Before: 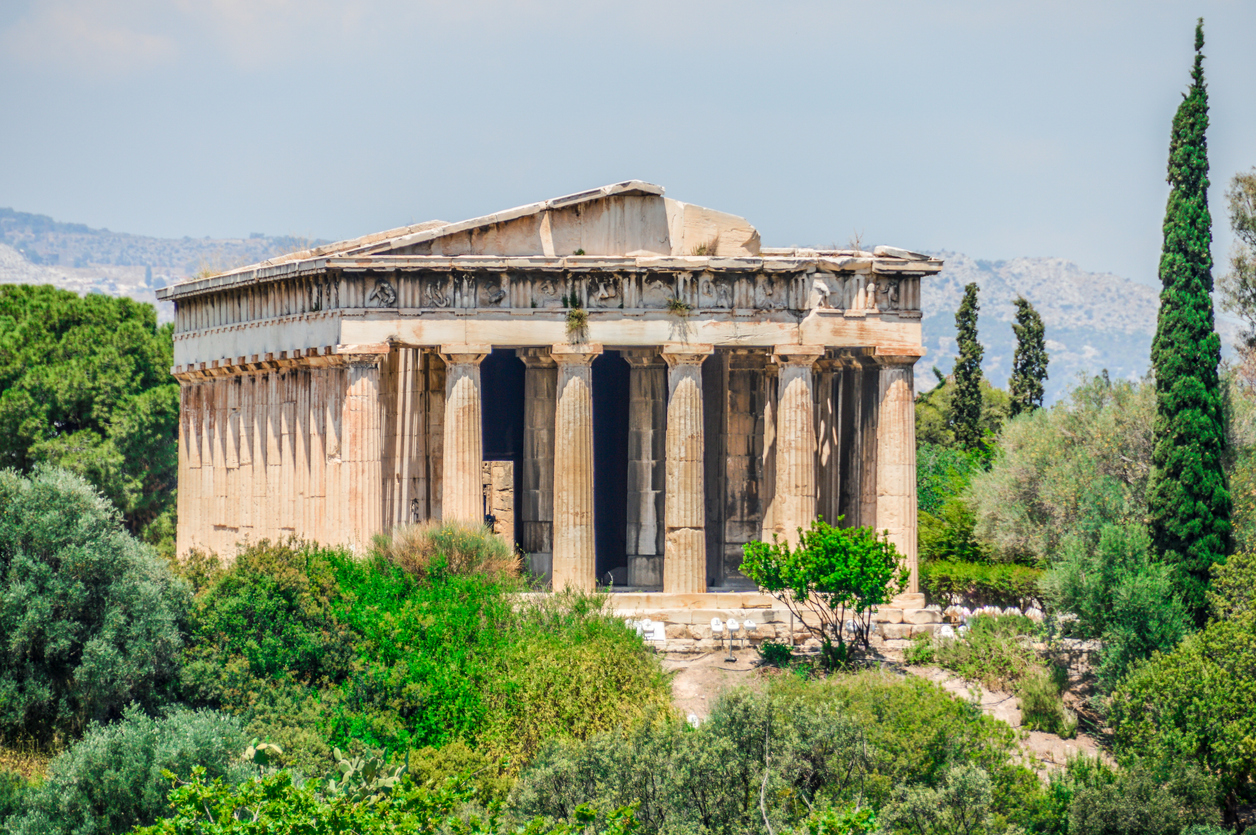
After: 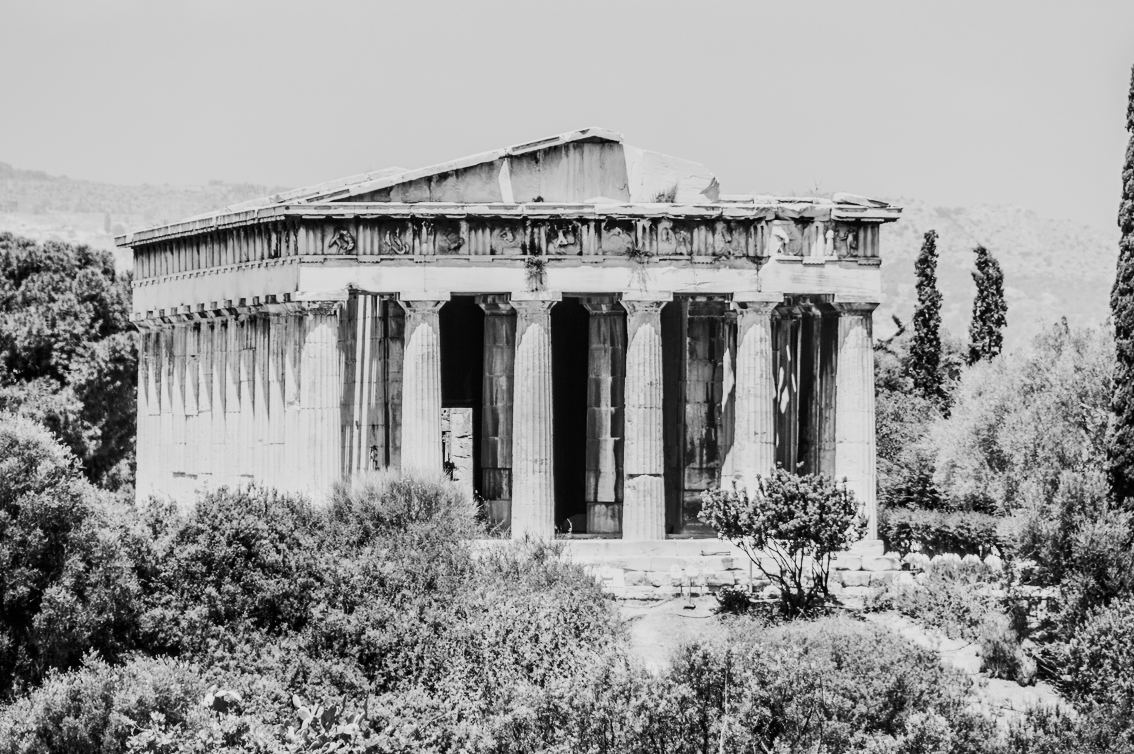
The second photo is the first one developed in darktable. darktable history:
color correction: highlights a* 8.98, highlights b* 15.09, shadows a* -0.49, shadows b* 26.52
contrast equalizer: octaves 7, y [[0.6 ×6], [0.55 ×6], [0 ×6], [0 ×6], [0 ×6]], mix -0.1
contrast brightness saturation: contrast 0.39, brightness 0.1
crop: left 3.305%, top 6.436%, right 6.389%, bottom 3.258%
monochrome: a -92.57, b 58.91
filmic rgb: black relative exposure -7.65 EV, white relative exposure 4.56 EV, hardness 3.61
white balance: red 0.984, blue 1.059
